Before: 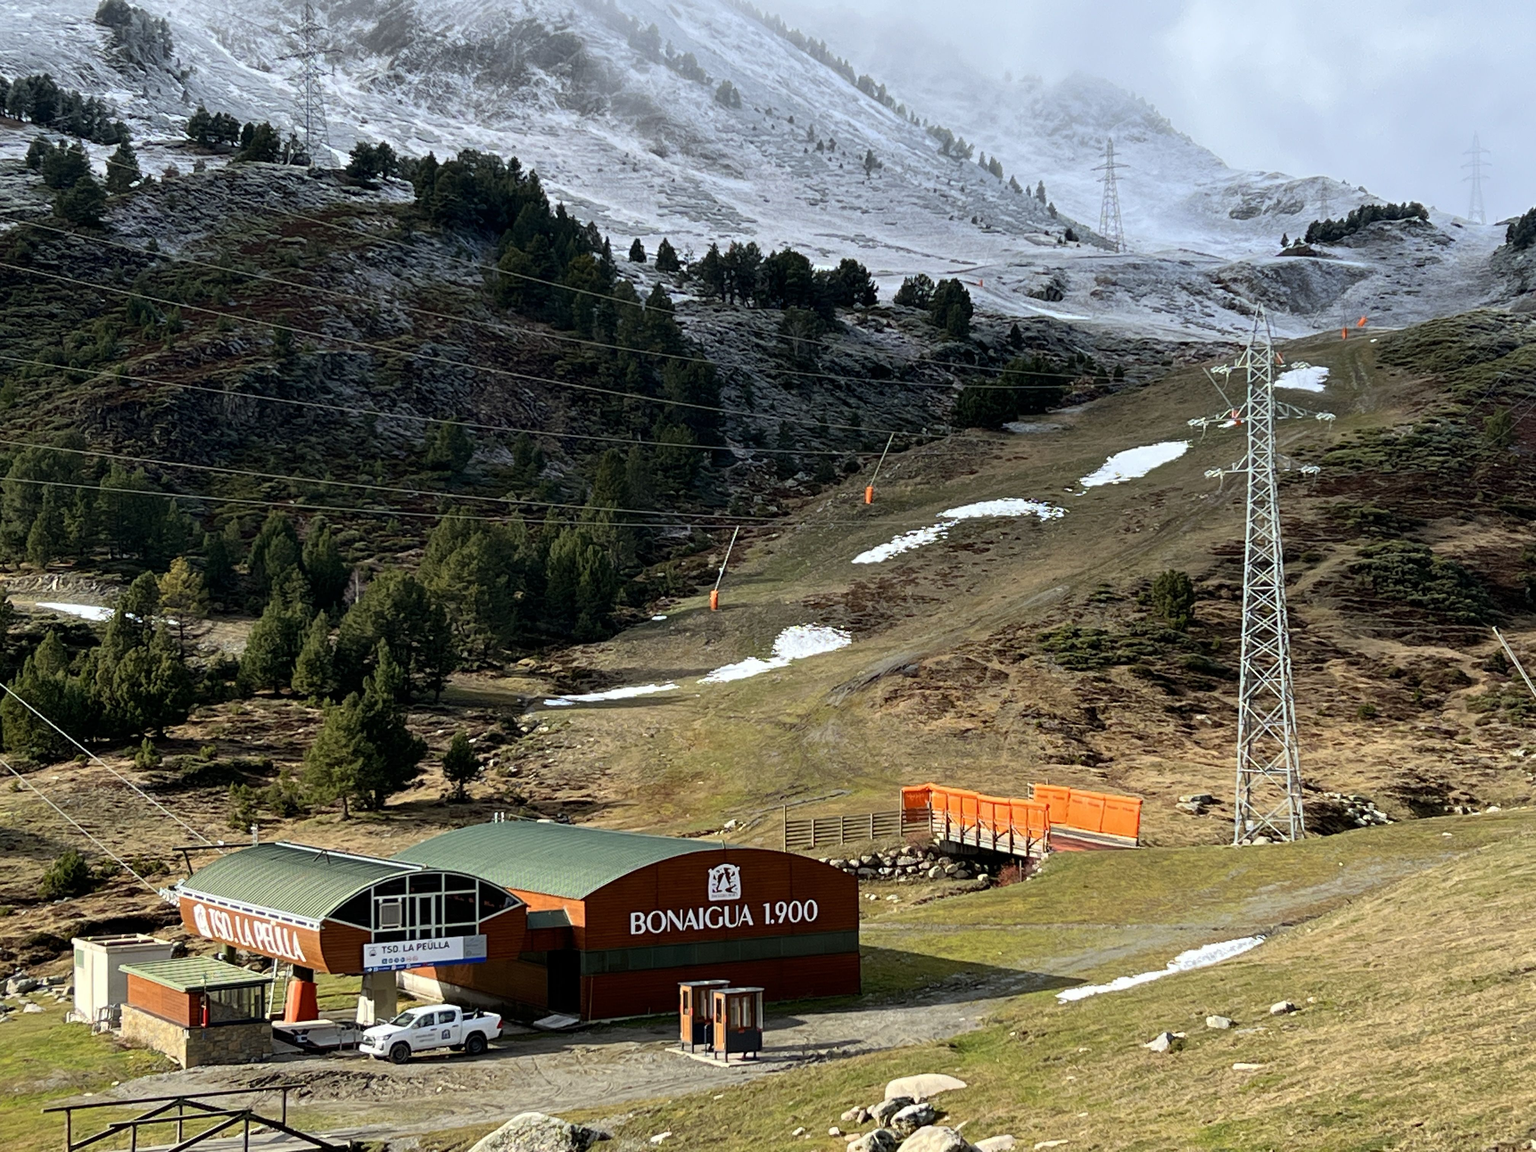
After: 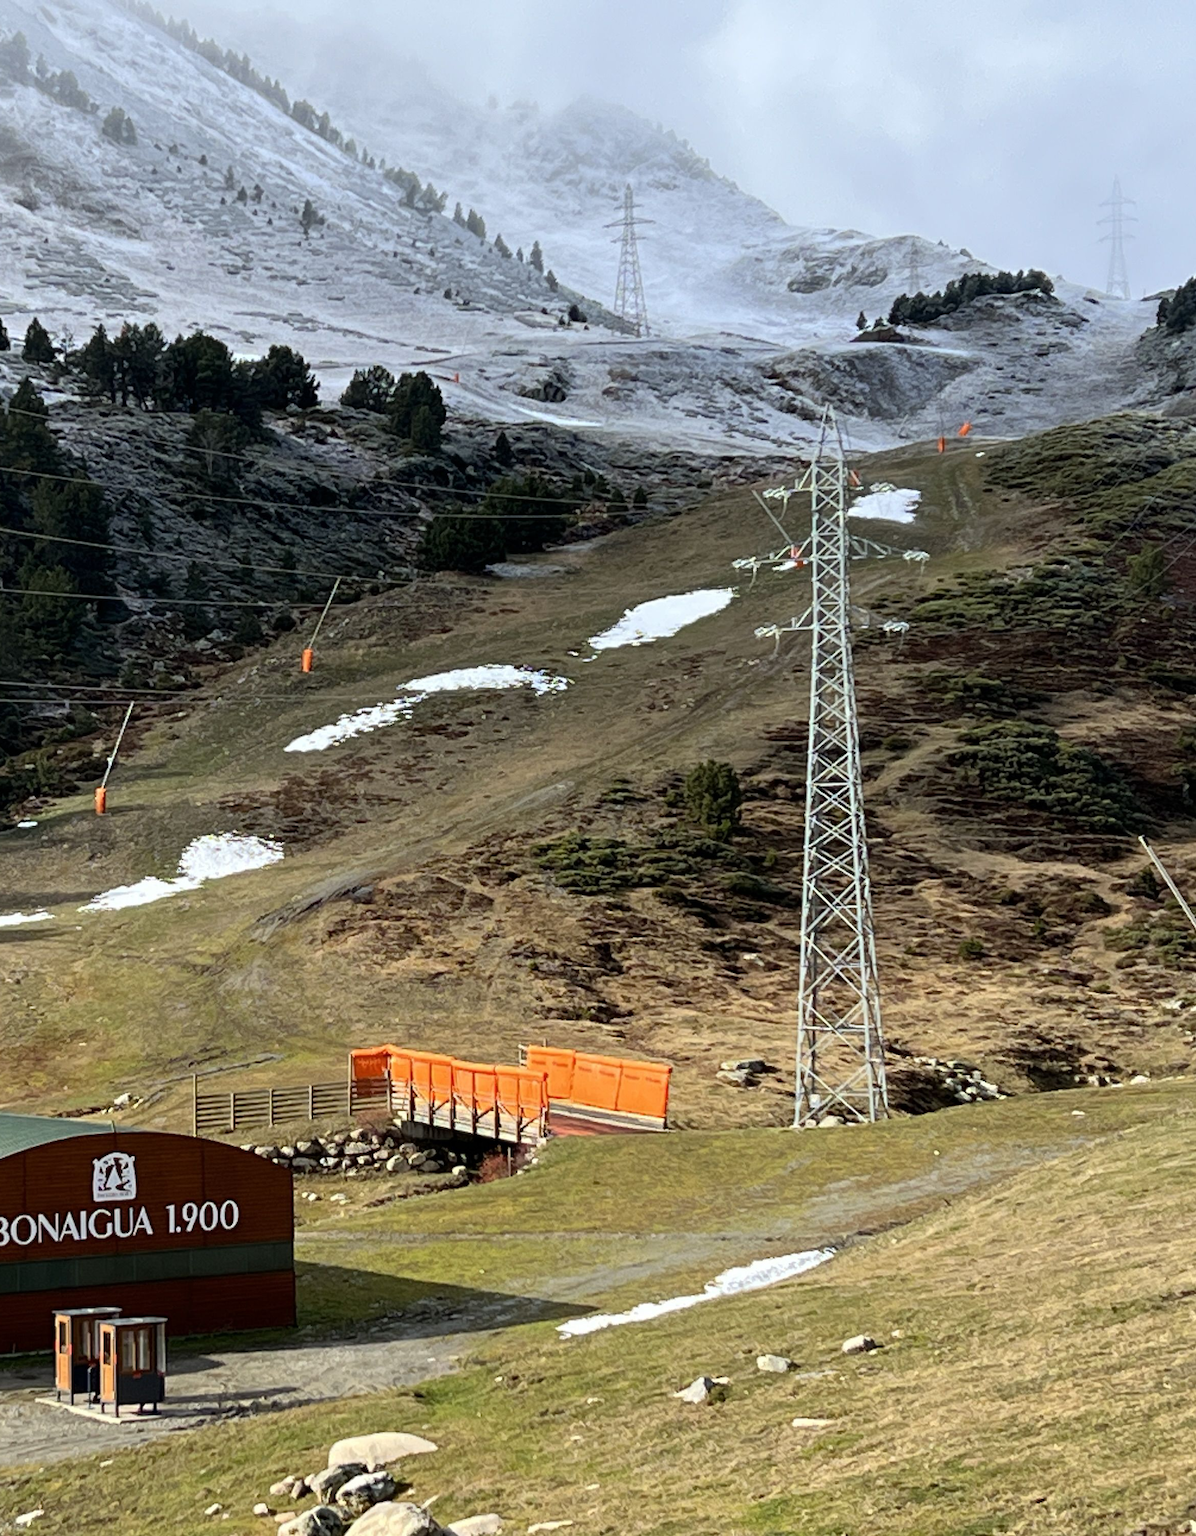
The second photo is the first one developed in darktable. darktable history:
crop: left 41.6%
